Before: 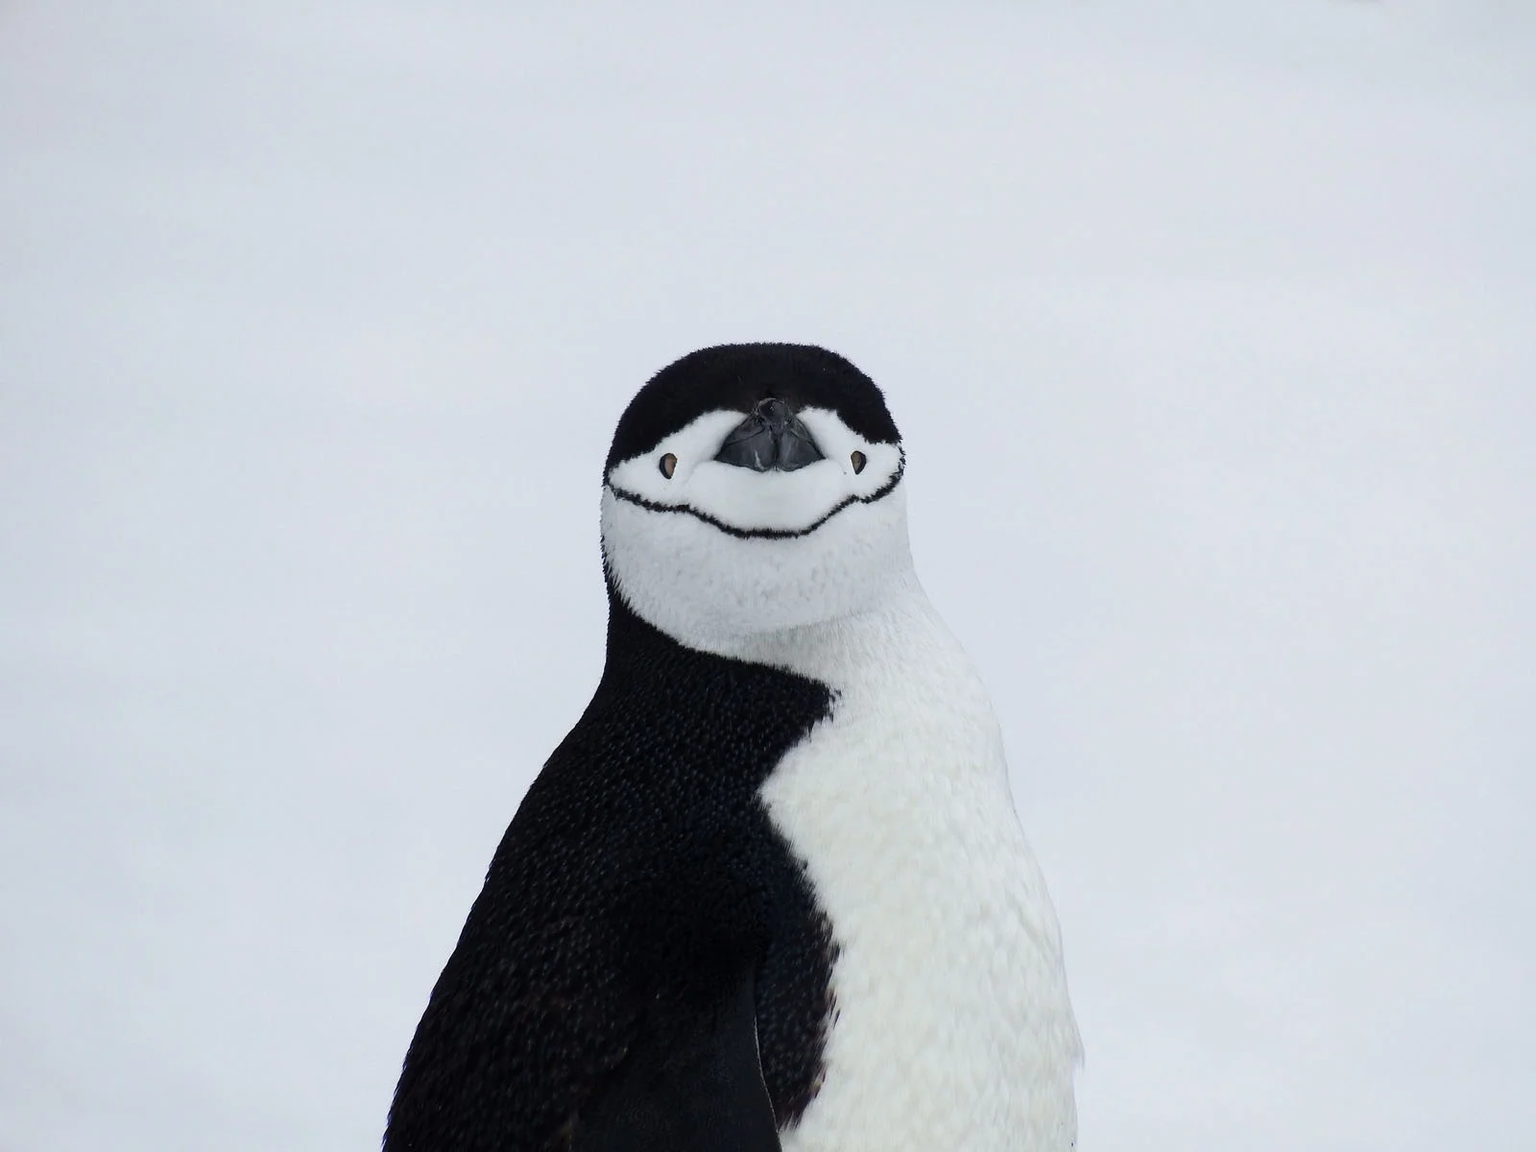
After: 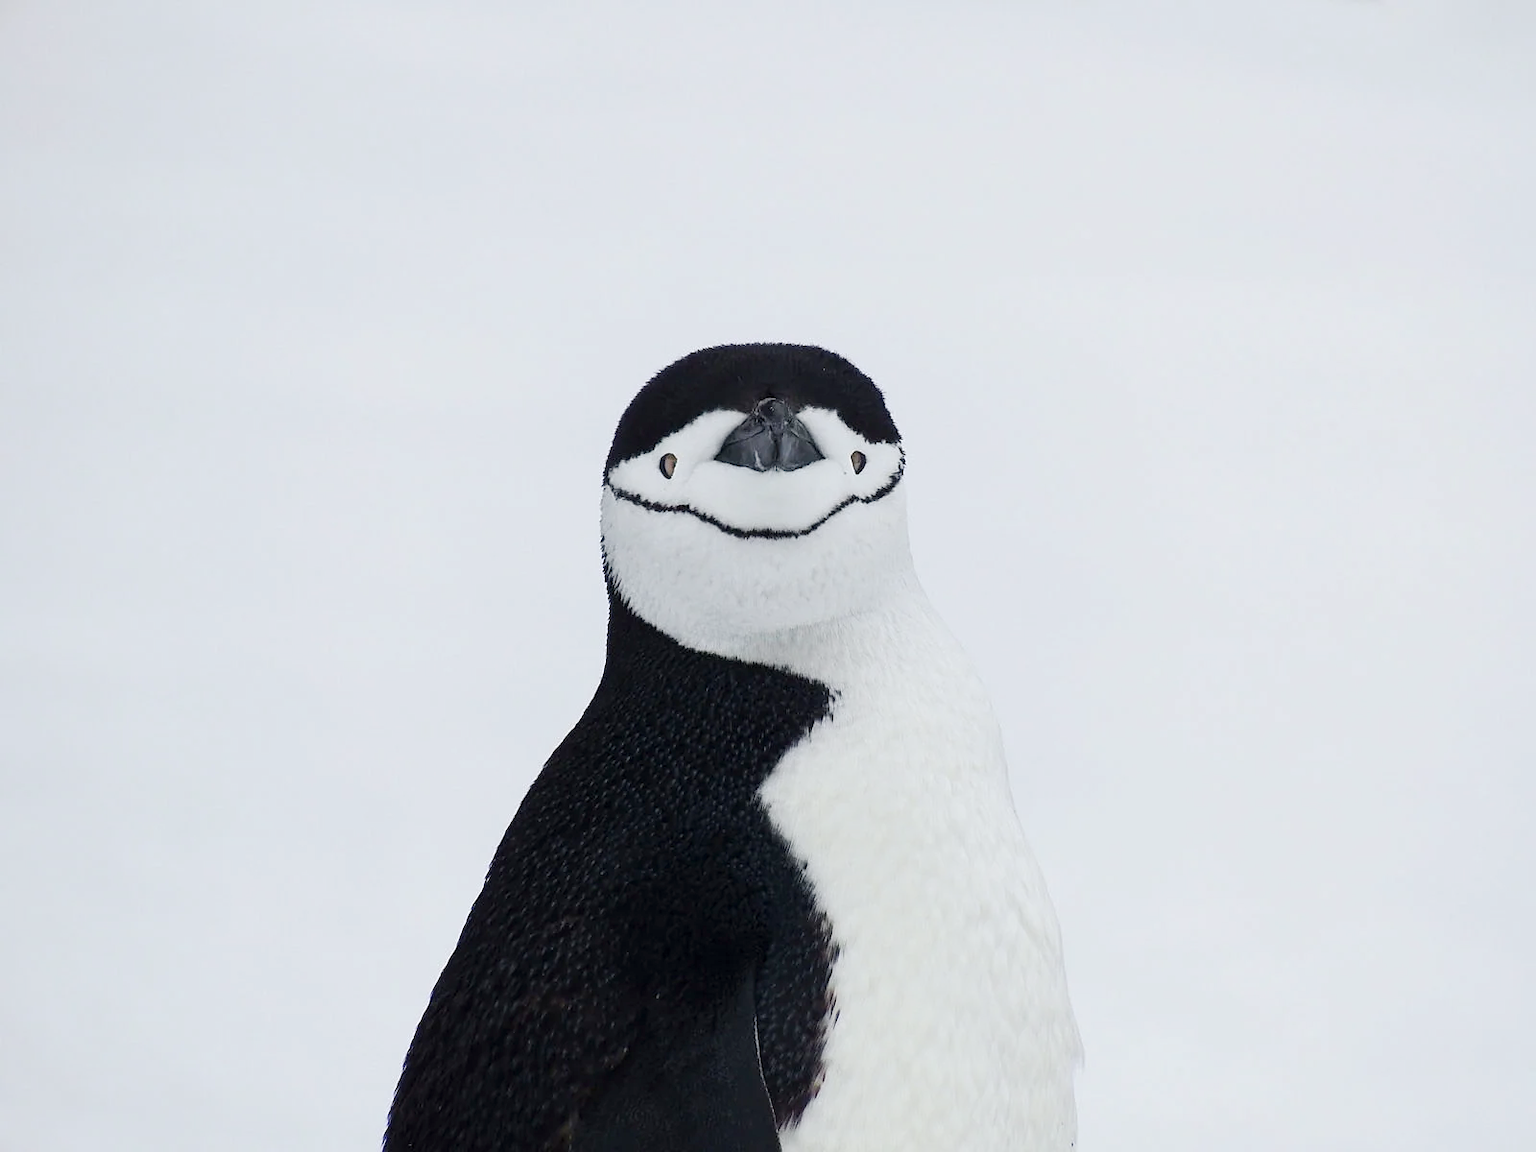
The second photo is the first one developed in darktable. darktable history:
sharpen: amount 0.206
base curve: curves: ch0 [(0, 0) (0.158, 0.273) (0.879, 0.895) (1, 1)], preserve colors none
